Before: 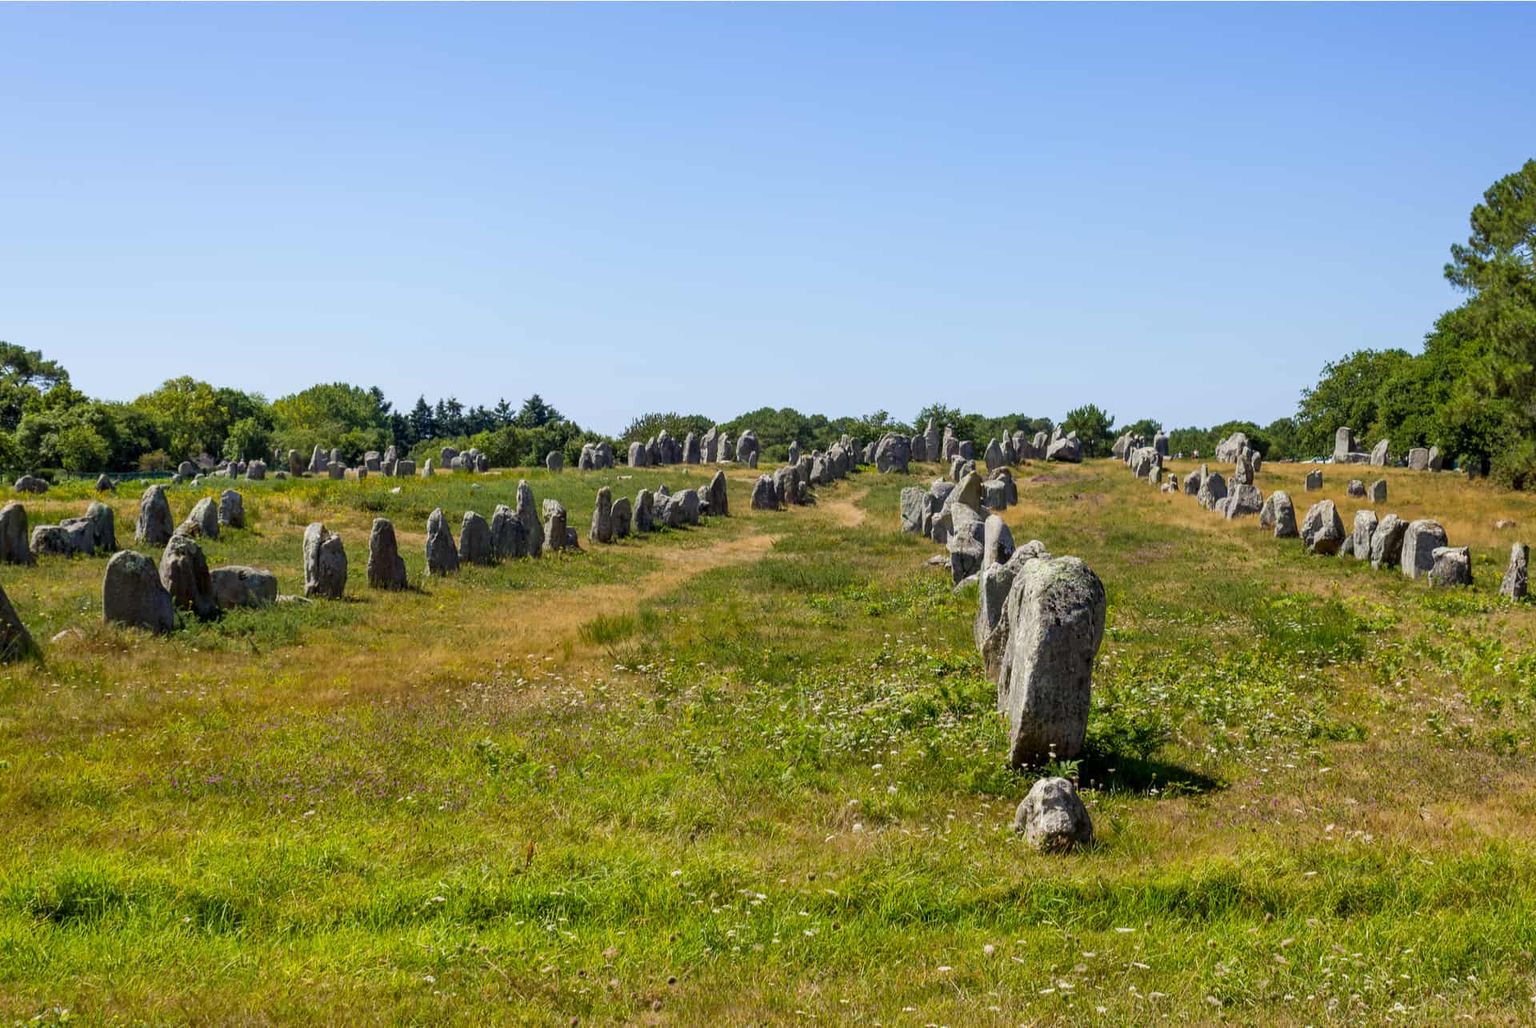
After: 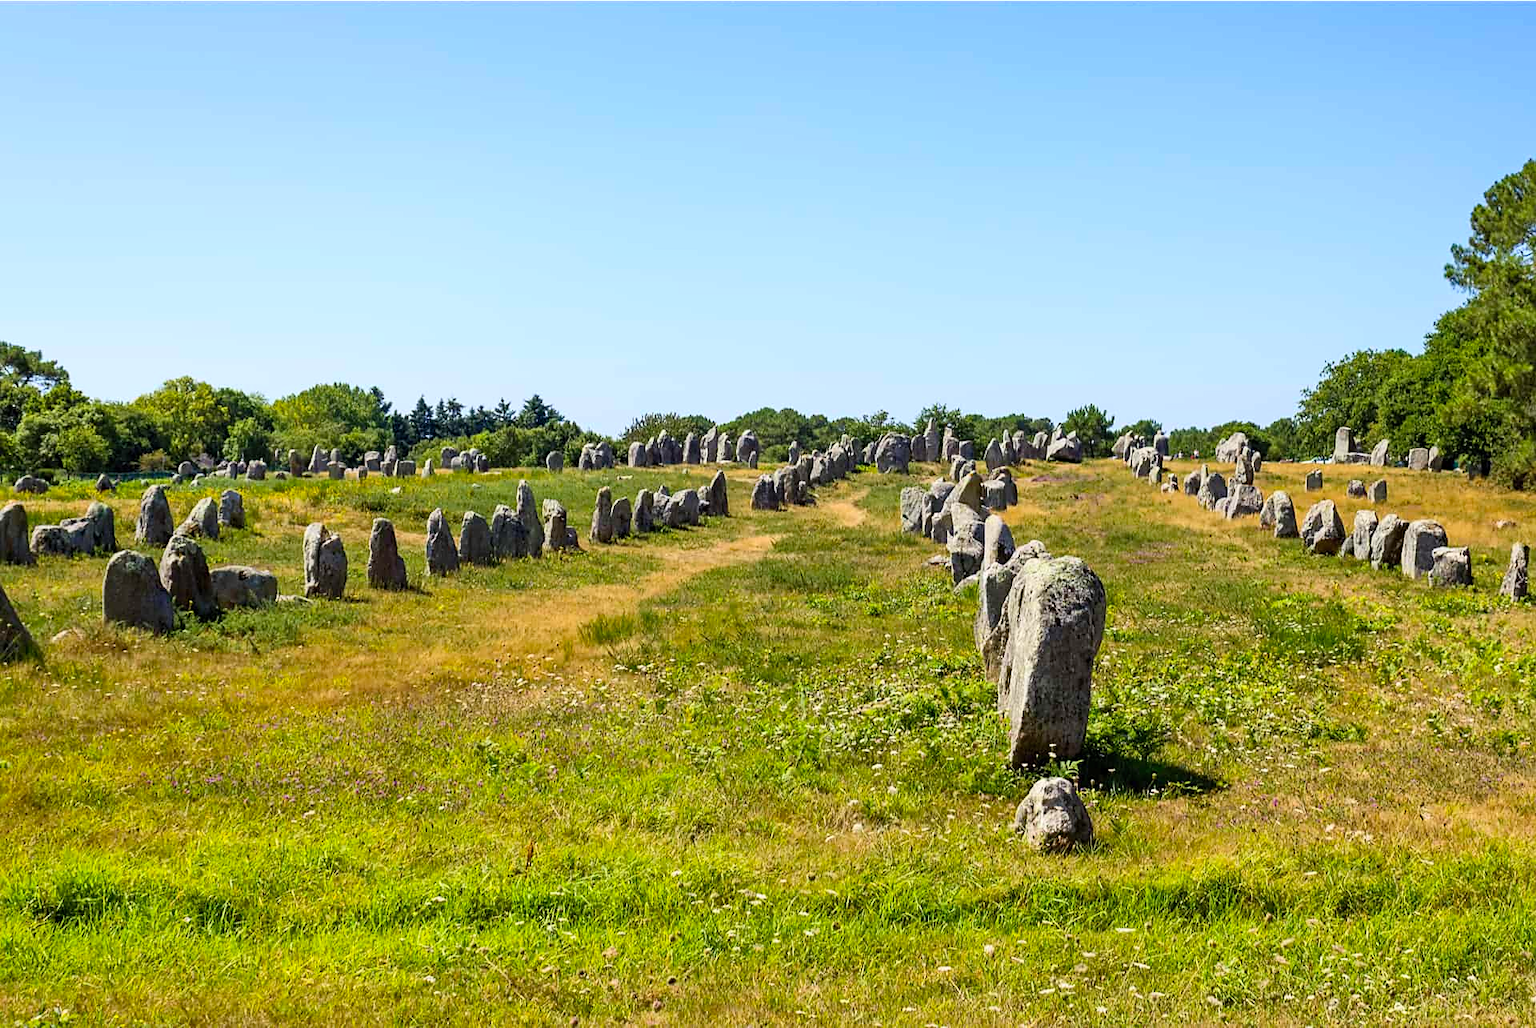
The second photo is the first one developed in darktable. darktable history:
contrast brightness saturation: contrast 0.202, brightness 0.158, saturation 0.219
sharpen: radius 1.912, amount 0.407, threshold 1.213
haze removal: compatibility mode true, adaptive false
